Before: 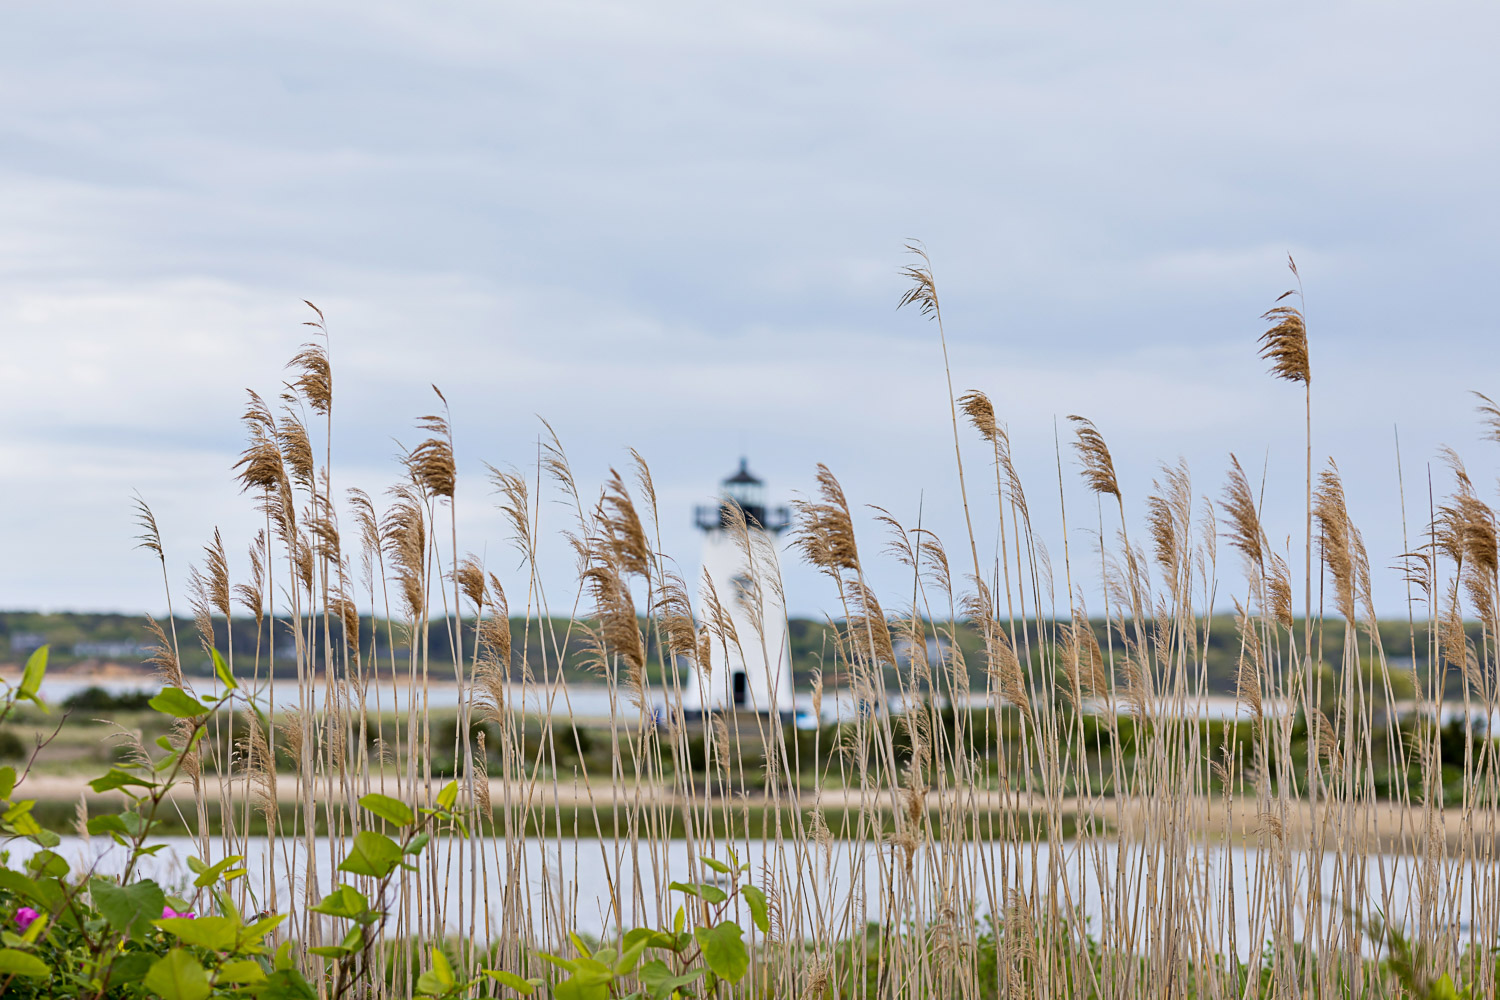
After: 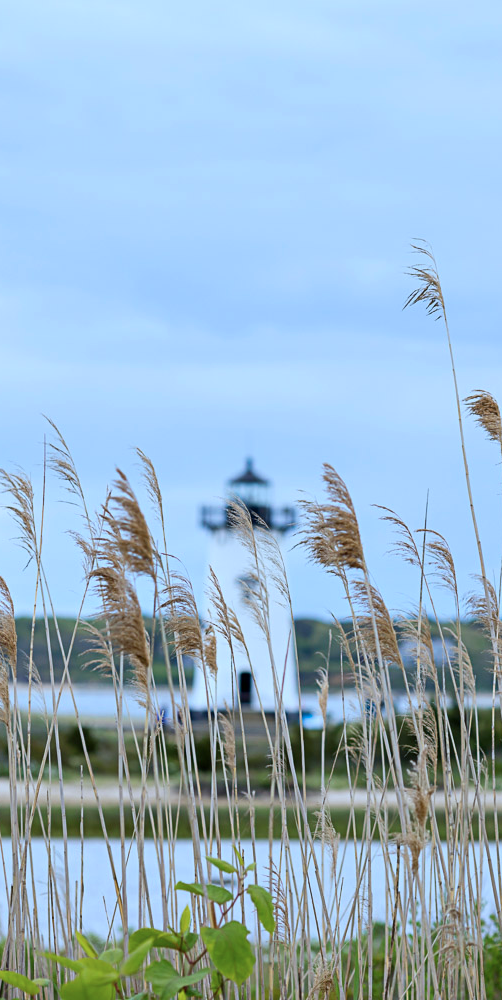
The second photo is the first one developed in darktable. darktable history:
color calibration: illuminant as shot in camera, x 0.384, y 0.38, temperature 3990.04 K
crop: left 32.973%, right 33.494%
